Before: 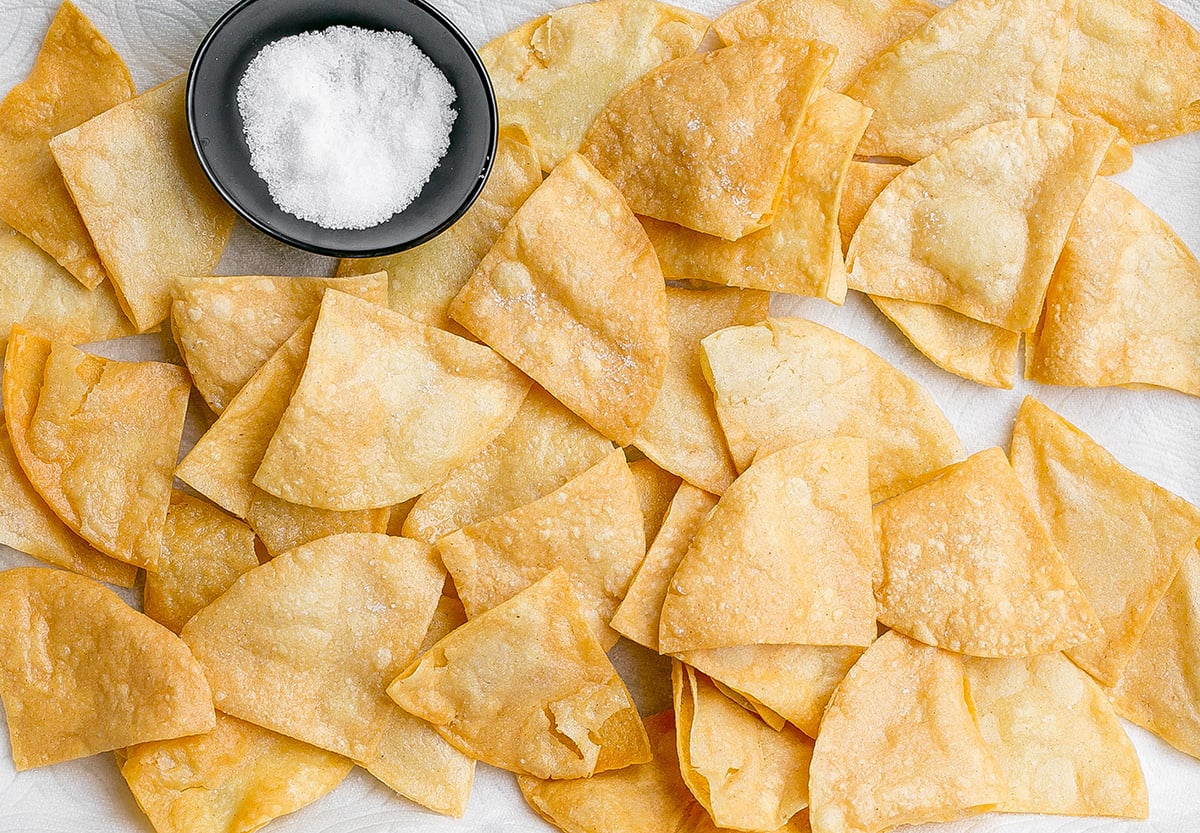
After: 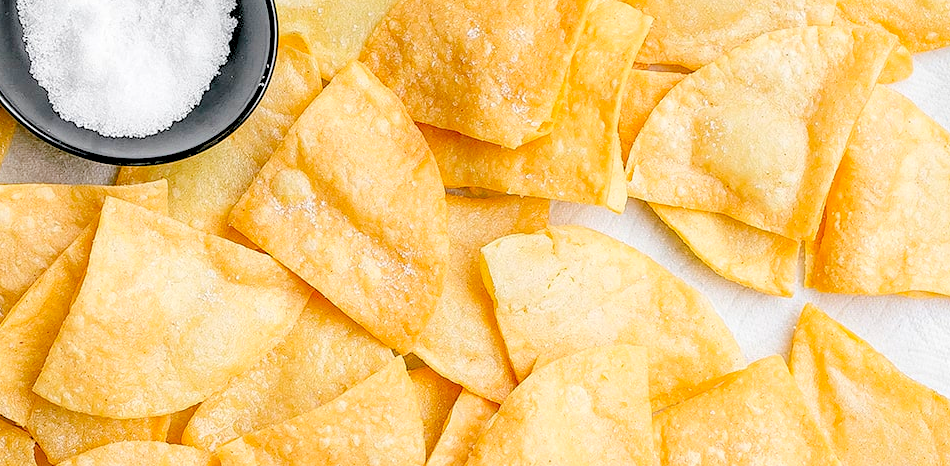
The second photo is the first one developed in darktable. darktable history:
crop: left 18.413%, top 11.084%, right 2.347%, bottom 32.887%
haze removal: compatibility mode true, adaptive false
levels: levels [0.093, 0.434, 0.988]
